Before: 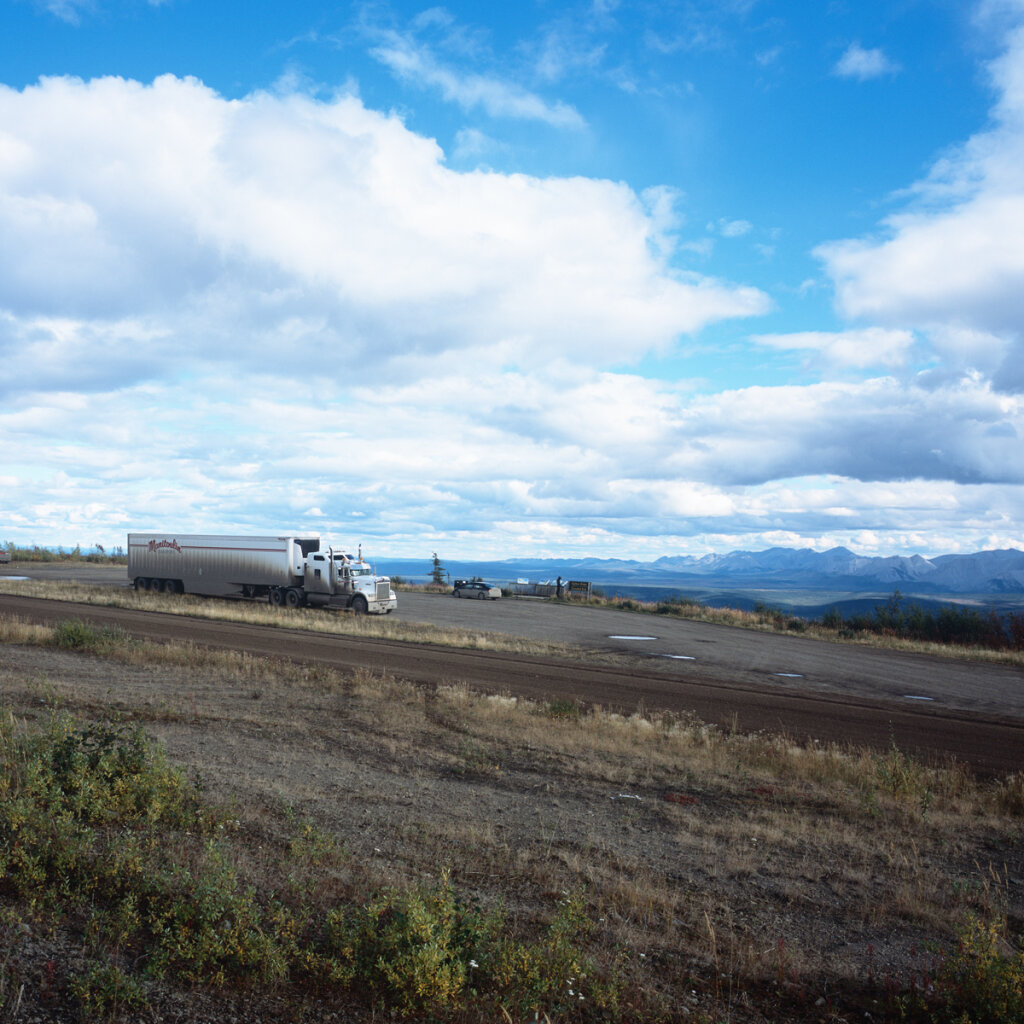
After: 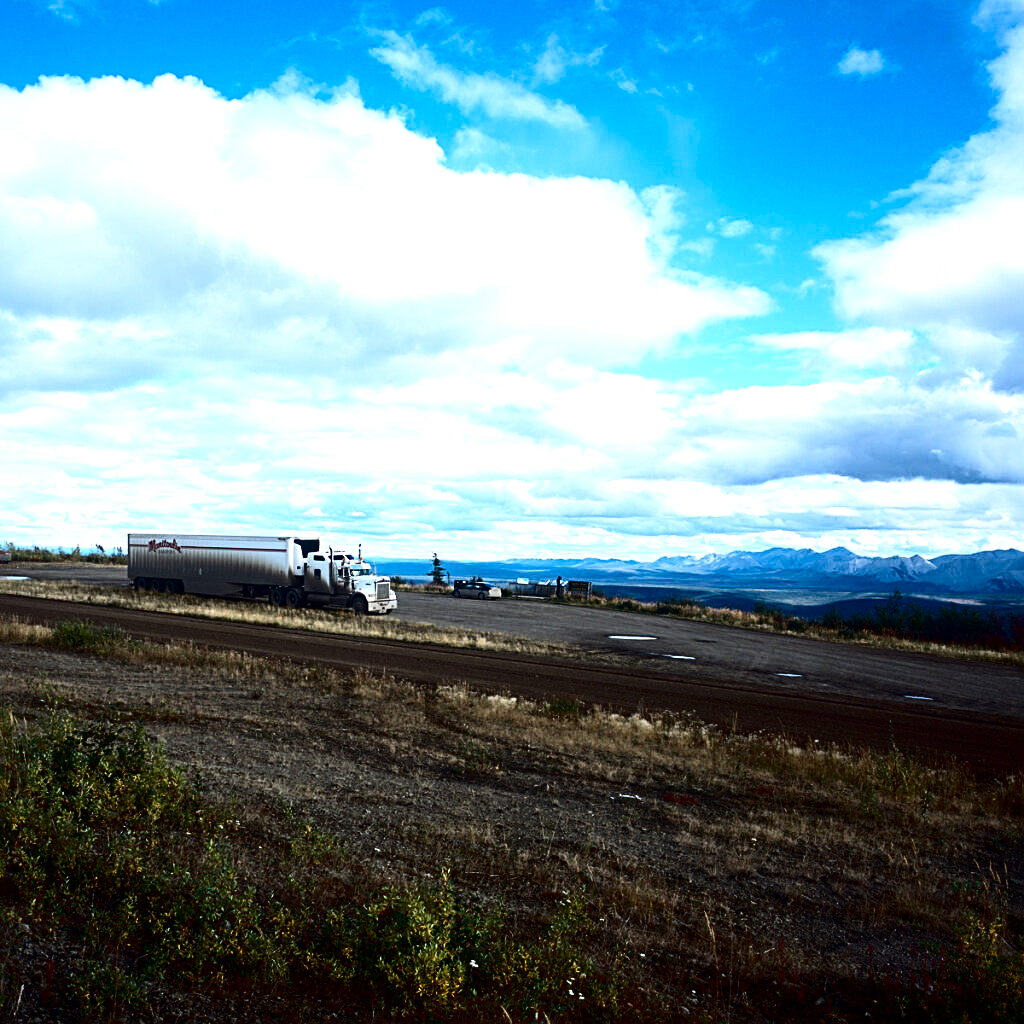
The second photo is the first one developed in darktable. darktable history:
exposure: exposure 0.217 EV, compensate highlight preservation false
contrast brightness saturation: contrast 0.24, brightness -0.24, saturation 0.14
white balance: red 1, blue 1
sharpen: radius 2.767
color balance: contrast 10%
